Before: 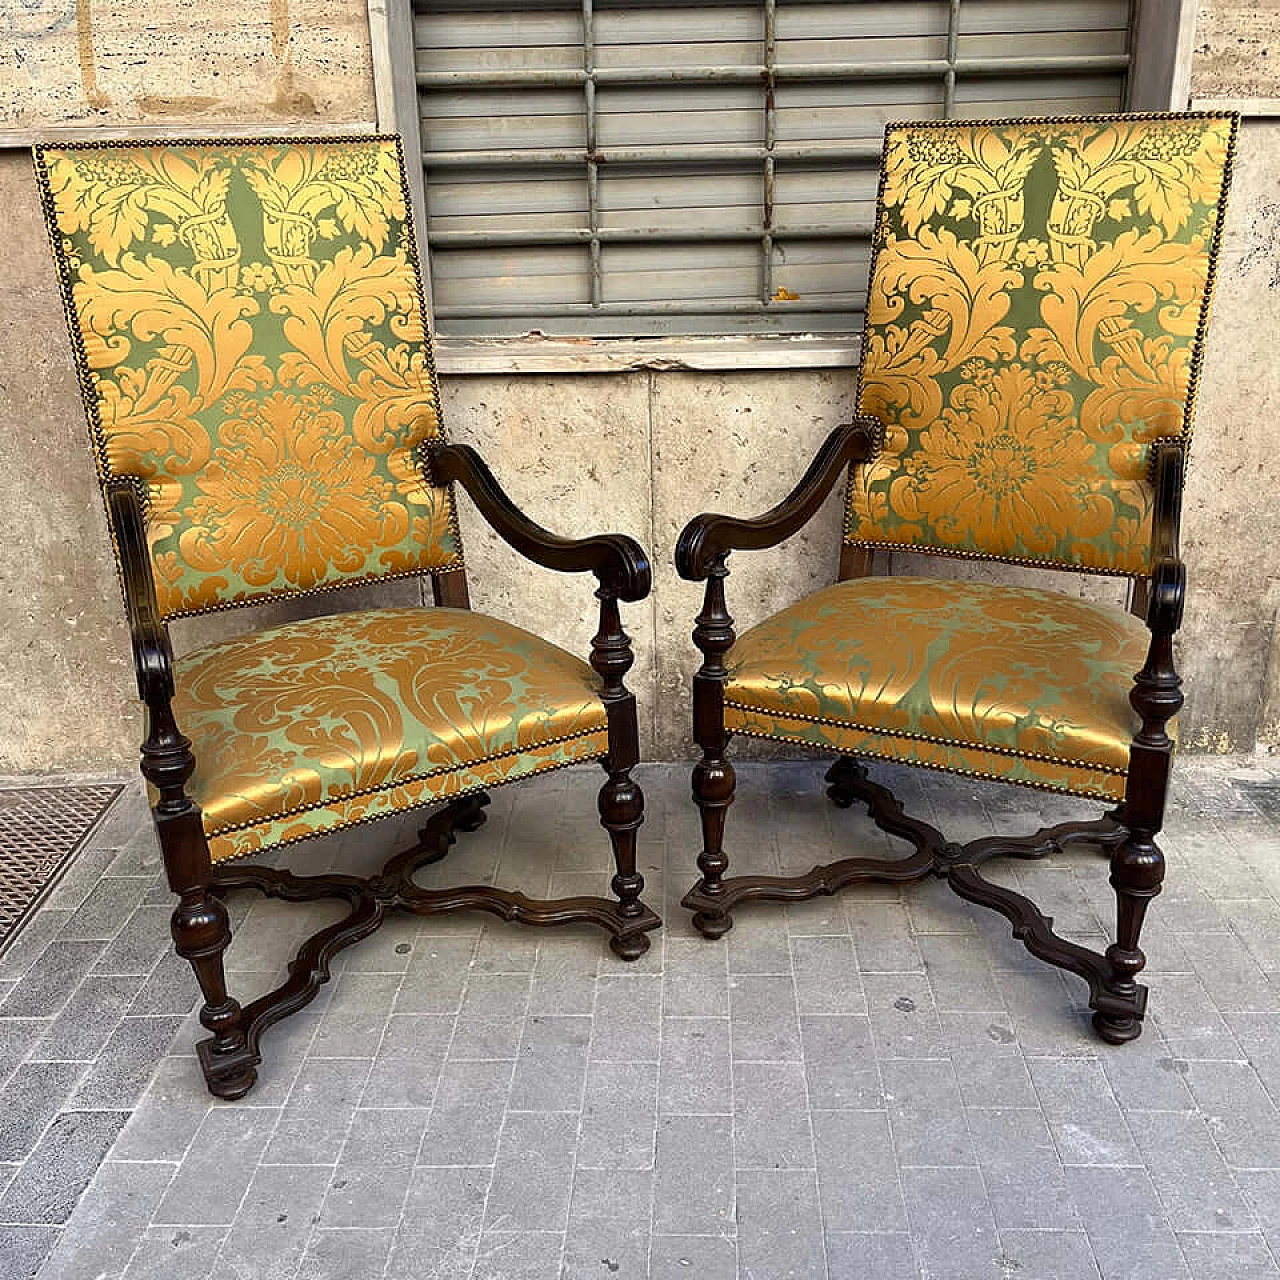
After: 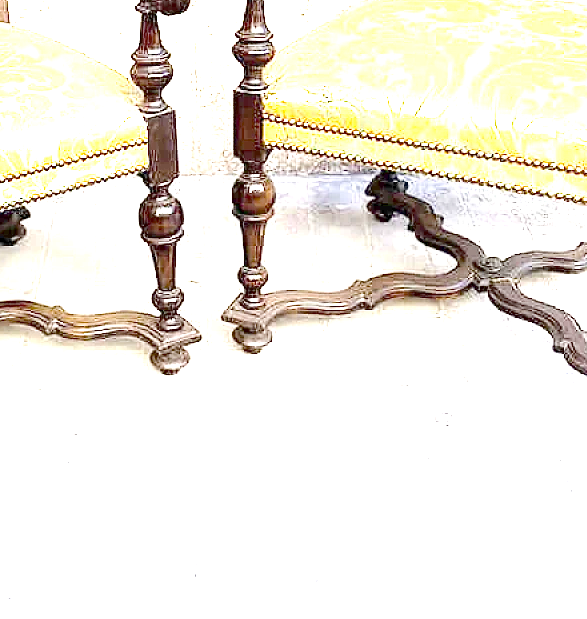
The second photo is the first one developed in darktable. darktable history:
tone equalizer "contrast tone curve: strong": -8 EV -1.08 EV, -7 EV -1.01 EV, -6 EV -0.867 EV, -5 EV -0.578 EV, -3 EV 0.578 EV, -2 EV 0.867 EV, -1 EV 1.01 EV, +0 EV 1.08 EV, edges refinement/feathering 500, mask exposure compensation -1.57 EV, preserve details no
exposure: exposure 0.781 EV
crop: left 35.976%, top 45.819%, right 18.162%, bottom 5.807%
